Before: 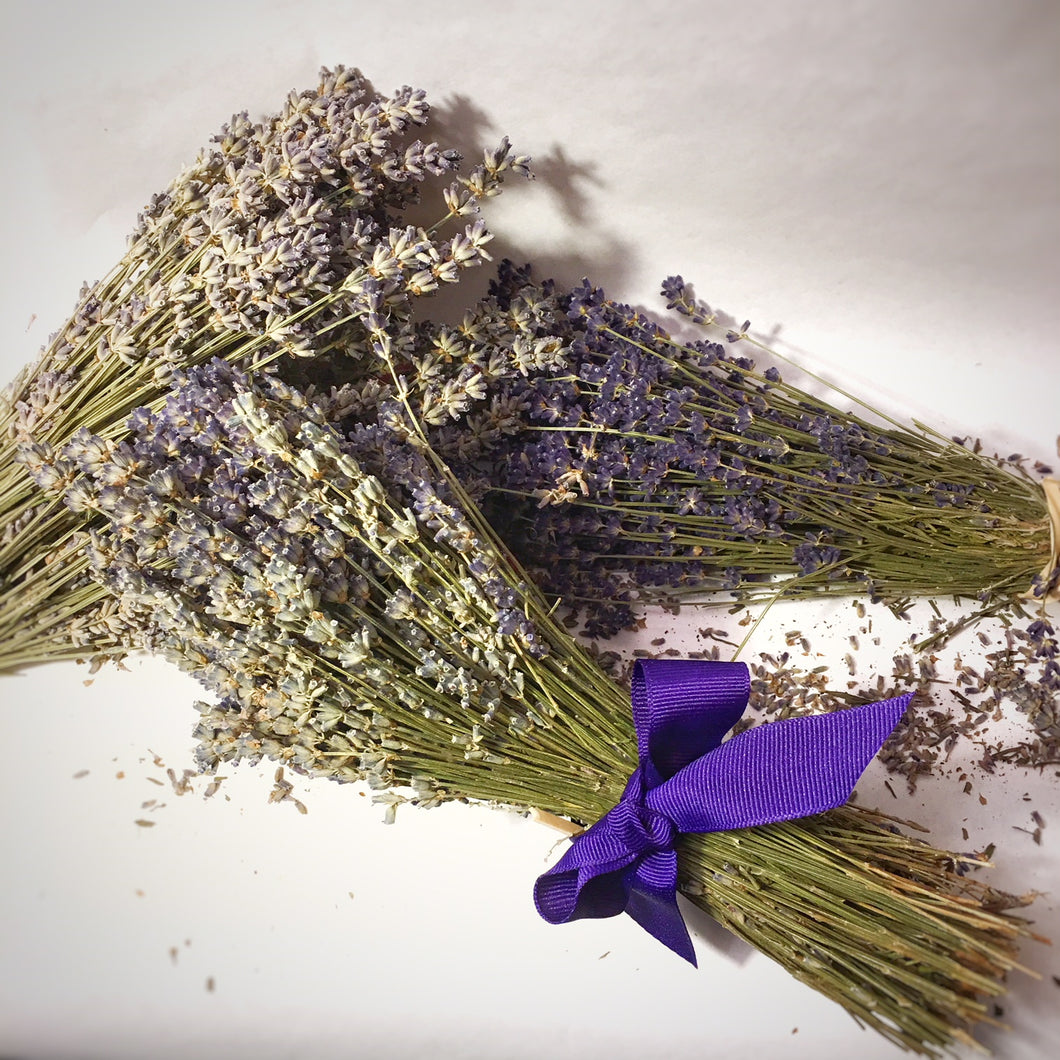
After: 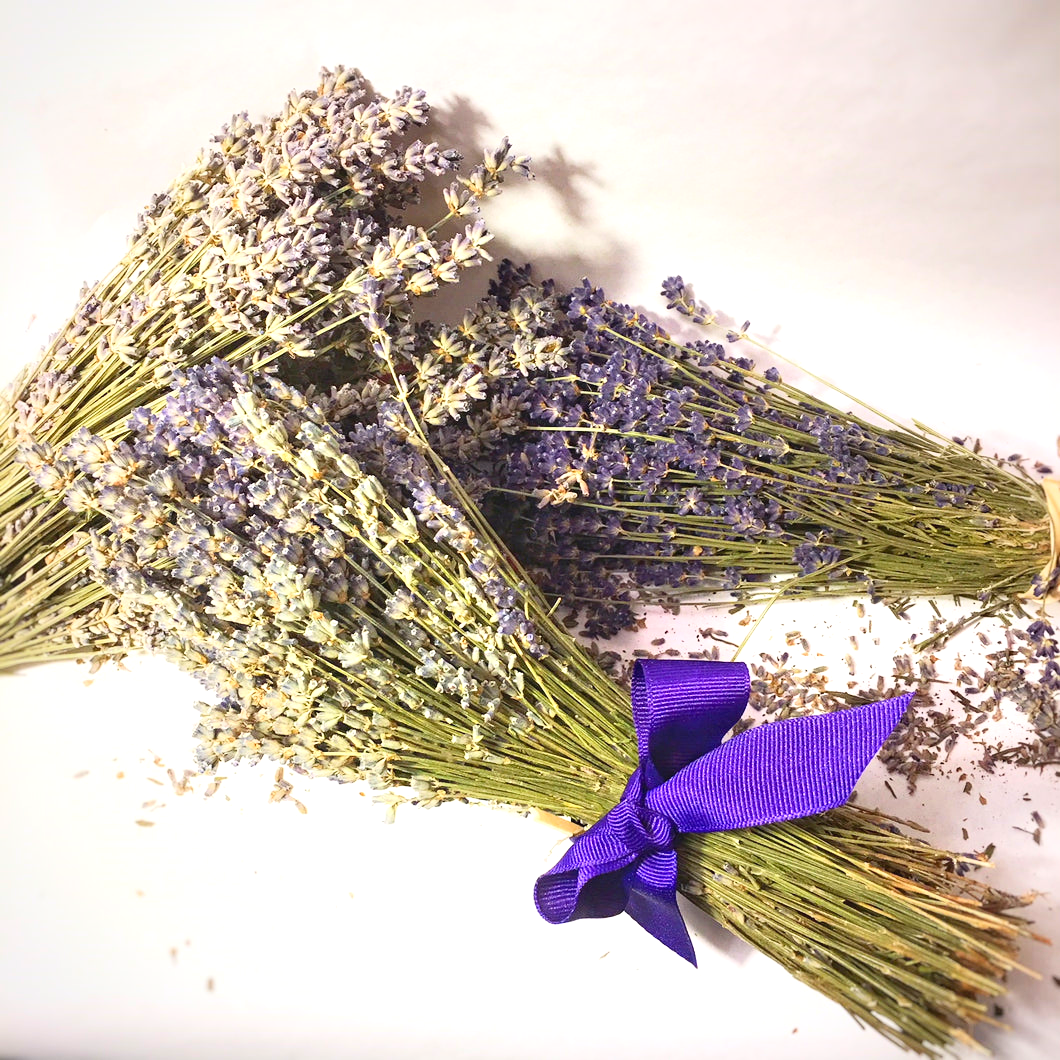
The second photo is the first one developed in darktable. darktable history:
exposure: black level correction 0, exposure 0.498 EV, compensate exposure bias true, compensate highlight preservation false
contrast brightness saturation: contrast 0.2, brightness 0.163, saturation 0.22
